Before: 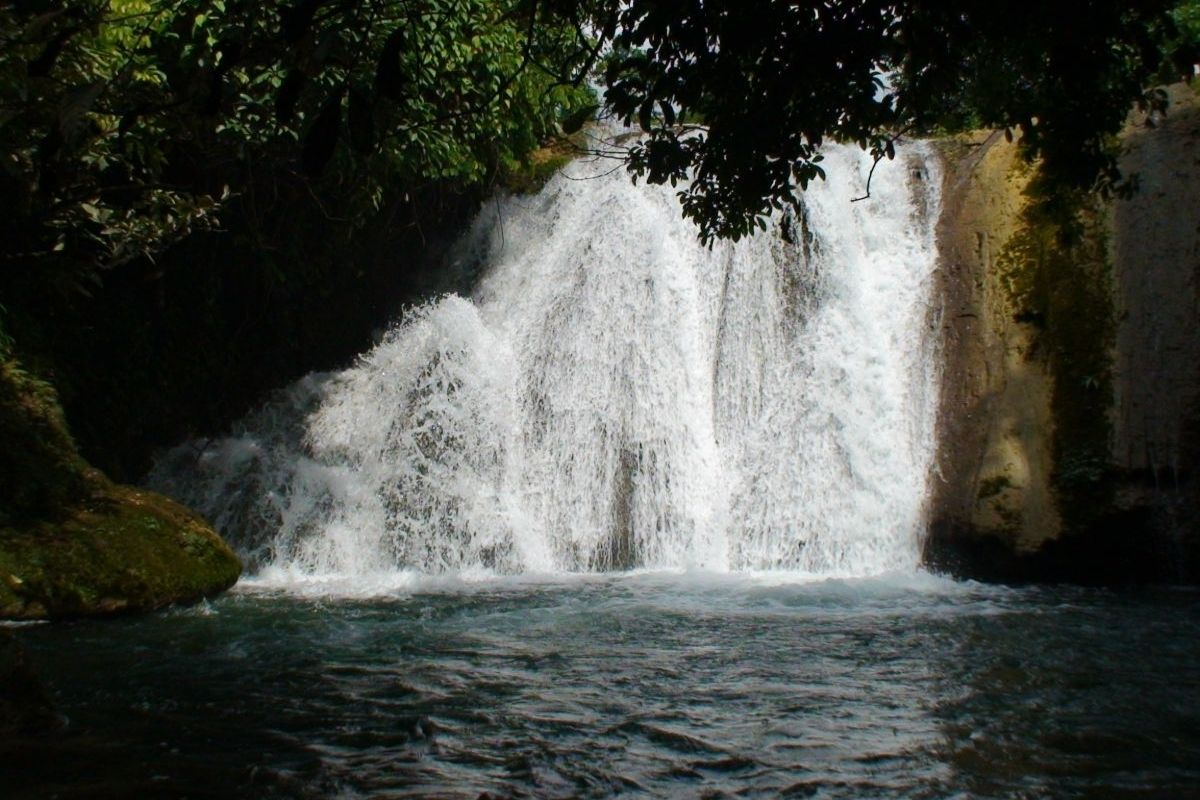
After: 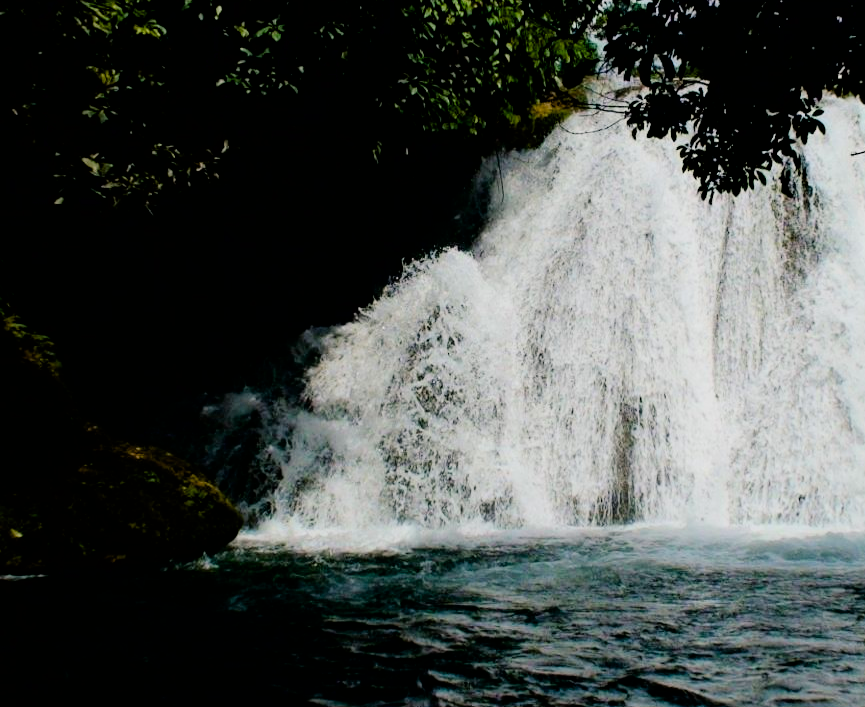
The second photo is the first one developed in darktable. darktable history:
filmic rgb: black relative exposure -4.39 EV, white relative exposure 5.04 EV, hardness 2.17, latitude 40.27%, contrast 1.147, highlights saturation mix 10.89%, shadows ↔ highlights balance 0.846%, color science v6 (2022)
color balance rgb: shadows lift › chroma 2.043%, shadows lift › hue 214.49°, perceptual saturation grading › global saturation 20%, perceptual saturation grading › highlights -14.291%, perceptual saturation grading › shadows 50.159%, perceptual brilliance grading › global brilliance 1.941%, perceptual brilliance grading › highlights 7.941%, perceptual brilliance grading › shadows -4.358%
crop: top 5.788%, right 27.879%, bottom 5.724%
